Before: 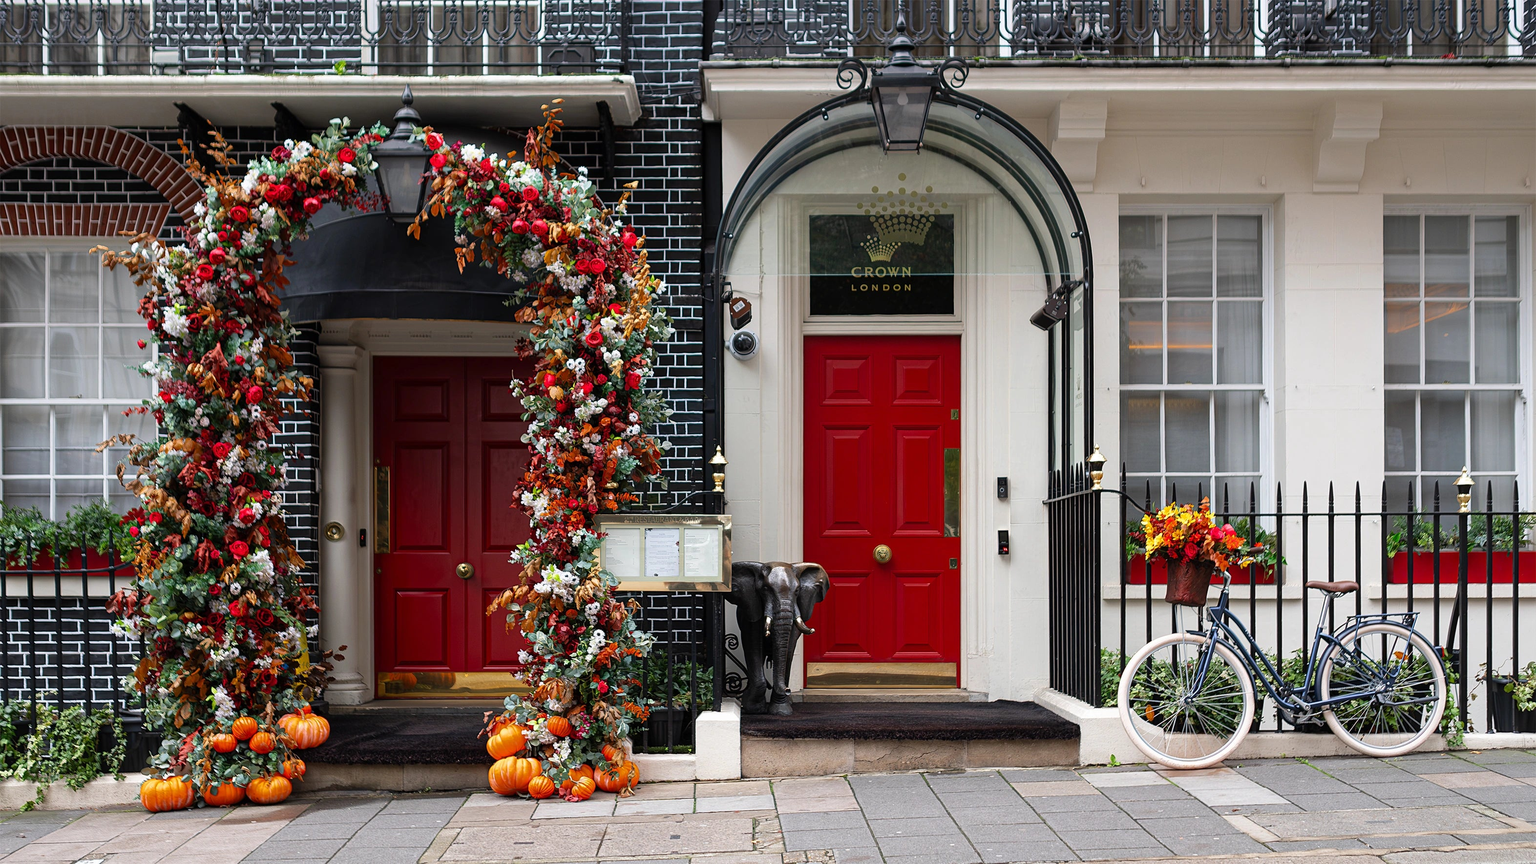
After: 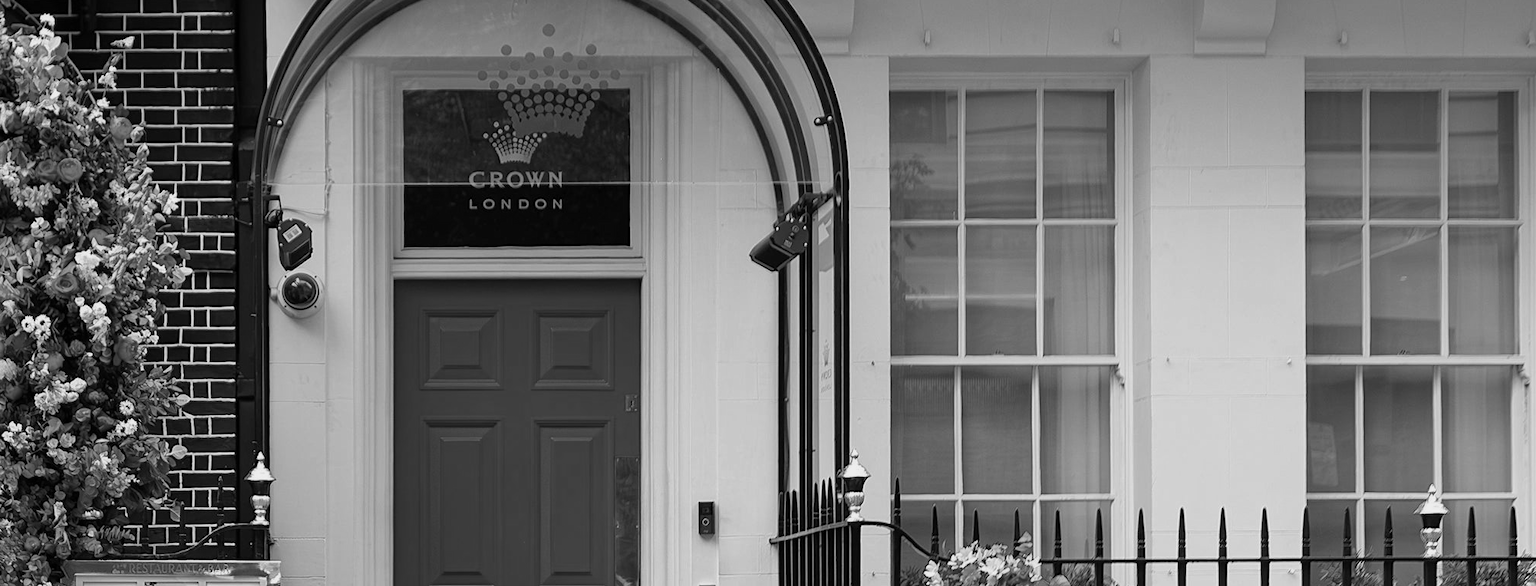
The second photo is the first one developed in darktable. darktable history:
monochrome: a -71.75, b 75.82
crop: left 36.005%, top 18.293%, right 0.31%, bottom 38.444%
color calibration: illuminant as shot in camera, x 0.358, y 0.373, temperature 4628.91 K
